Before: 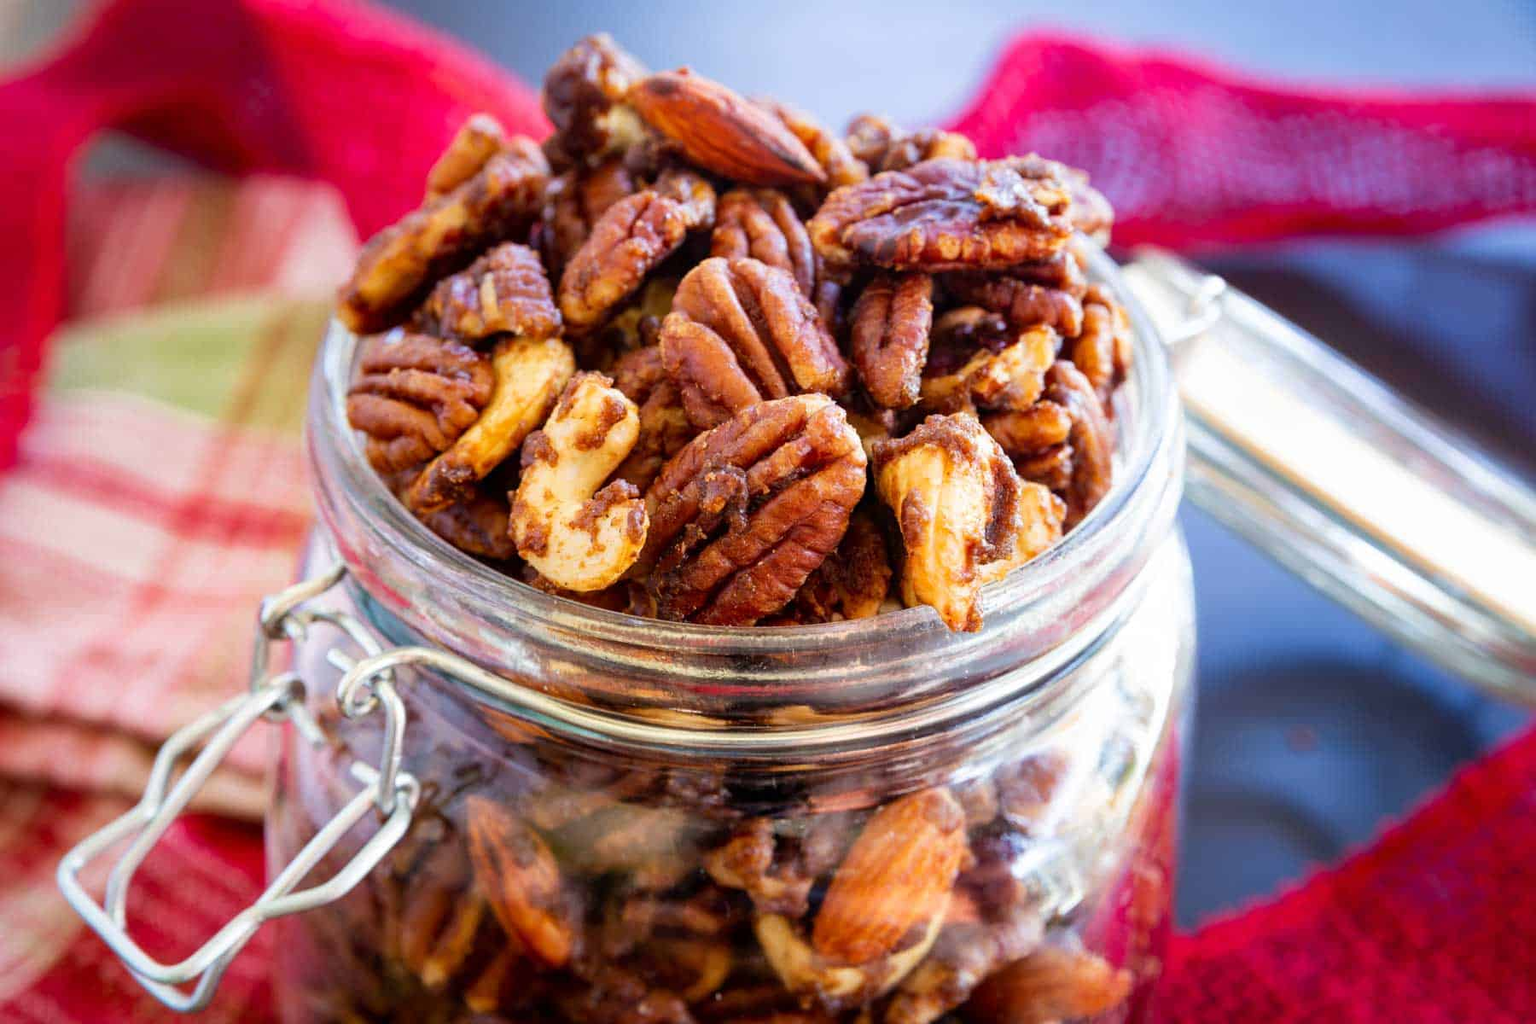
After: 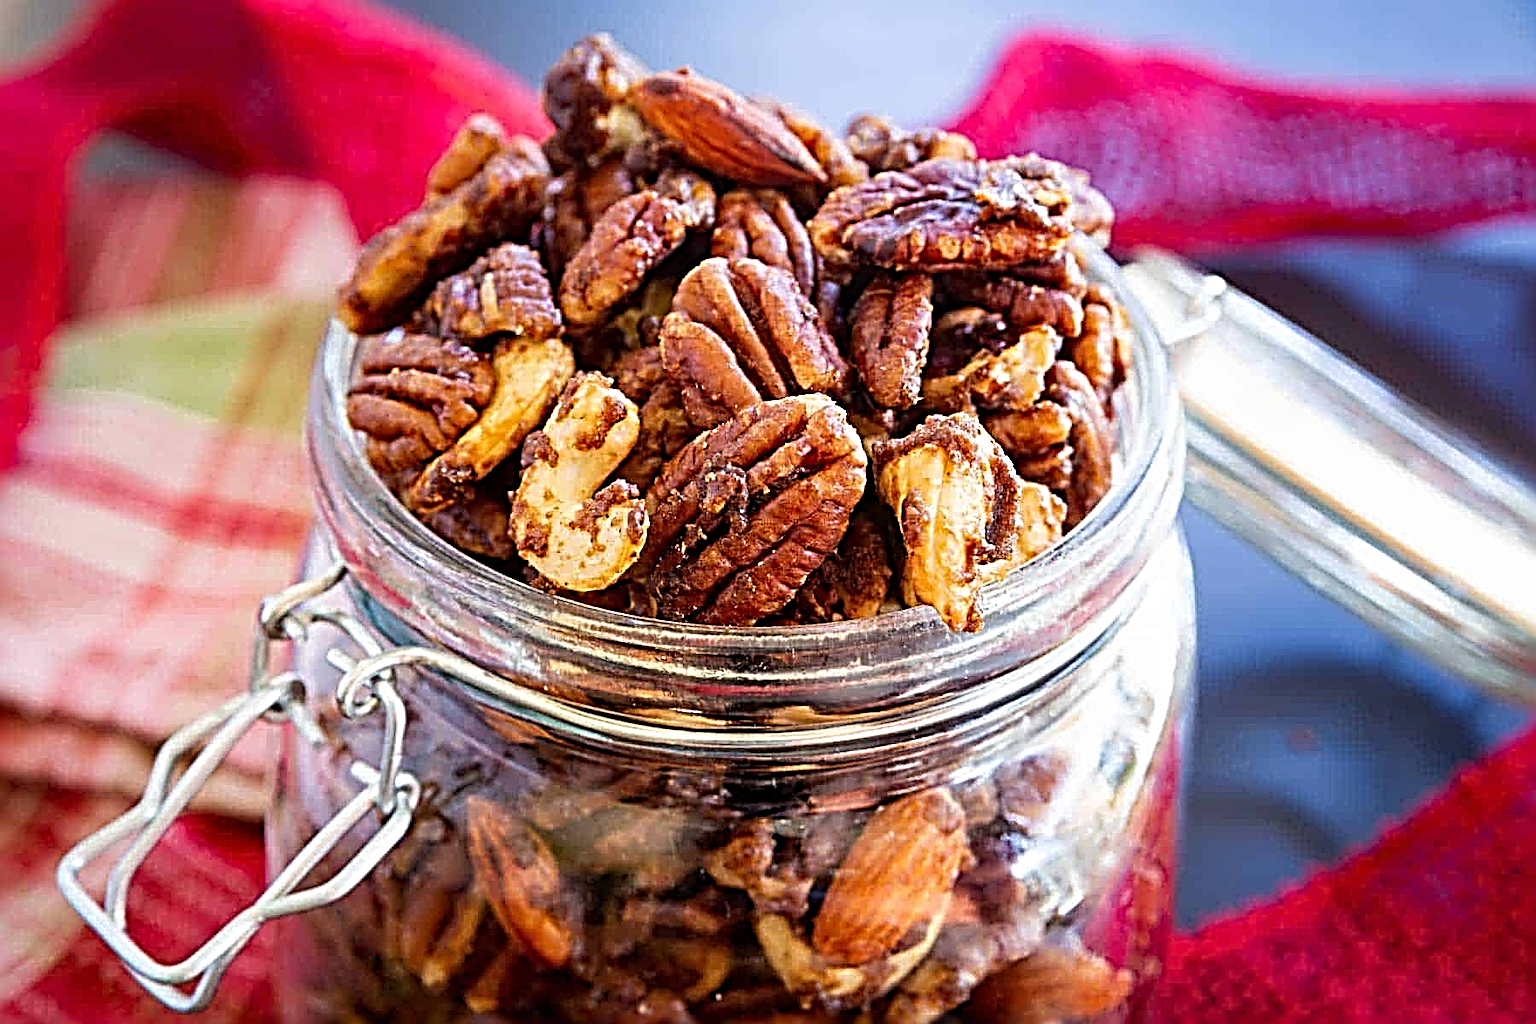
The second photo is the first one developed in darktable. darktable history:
sharpen: radius 4.041, amount 1.993
